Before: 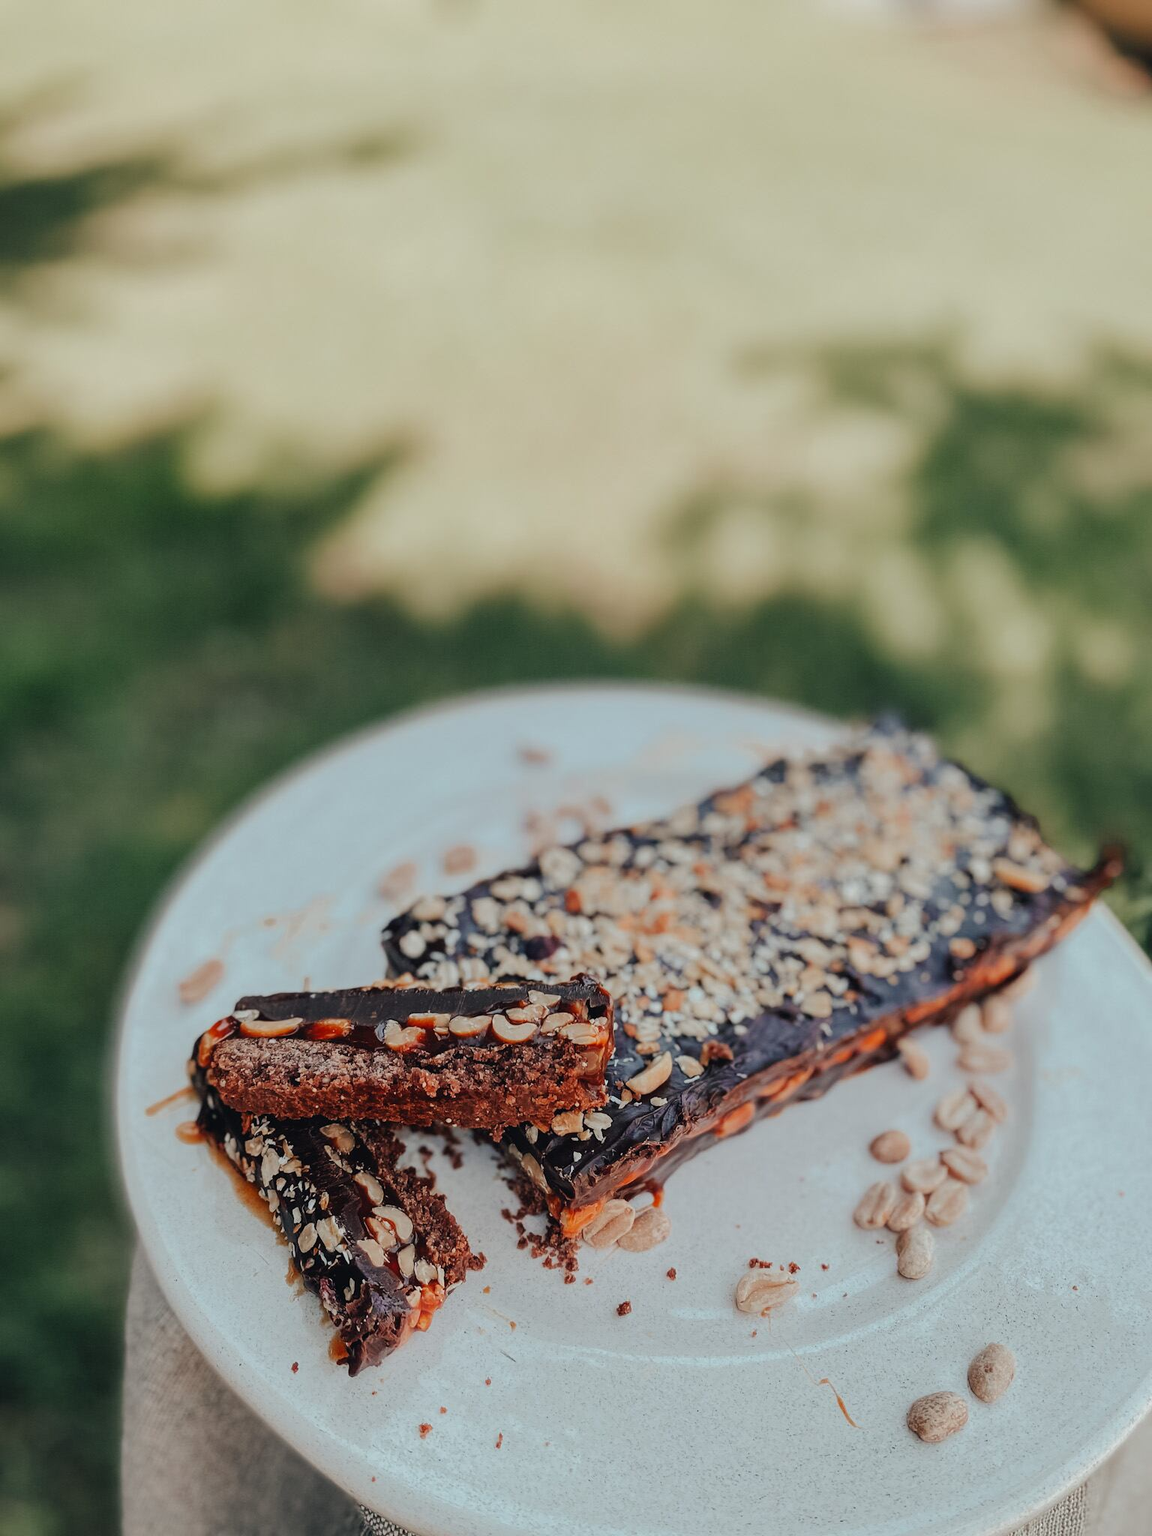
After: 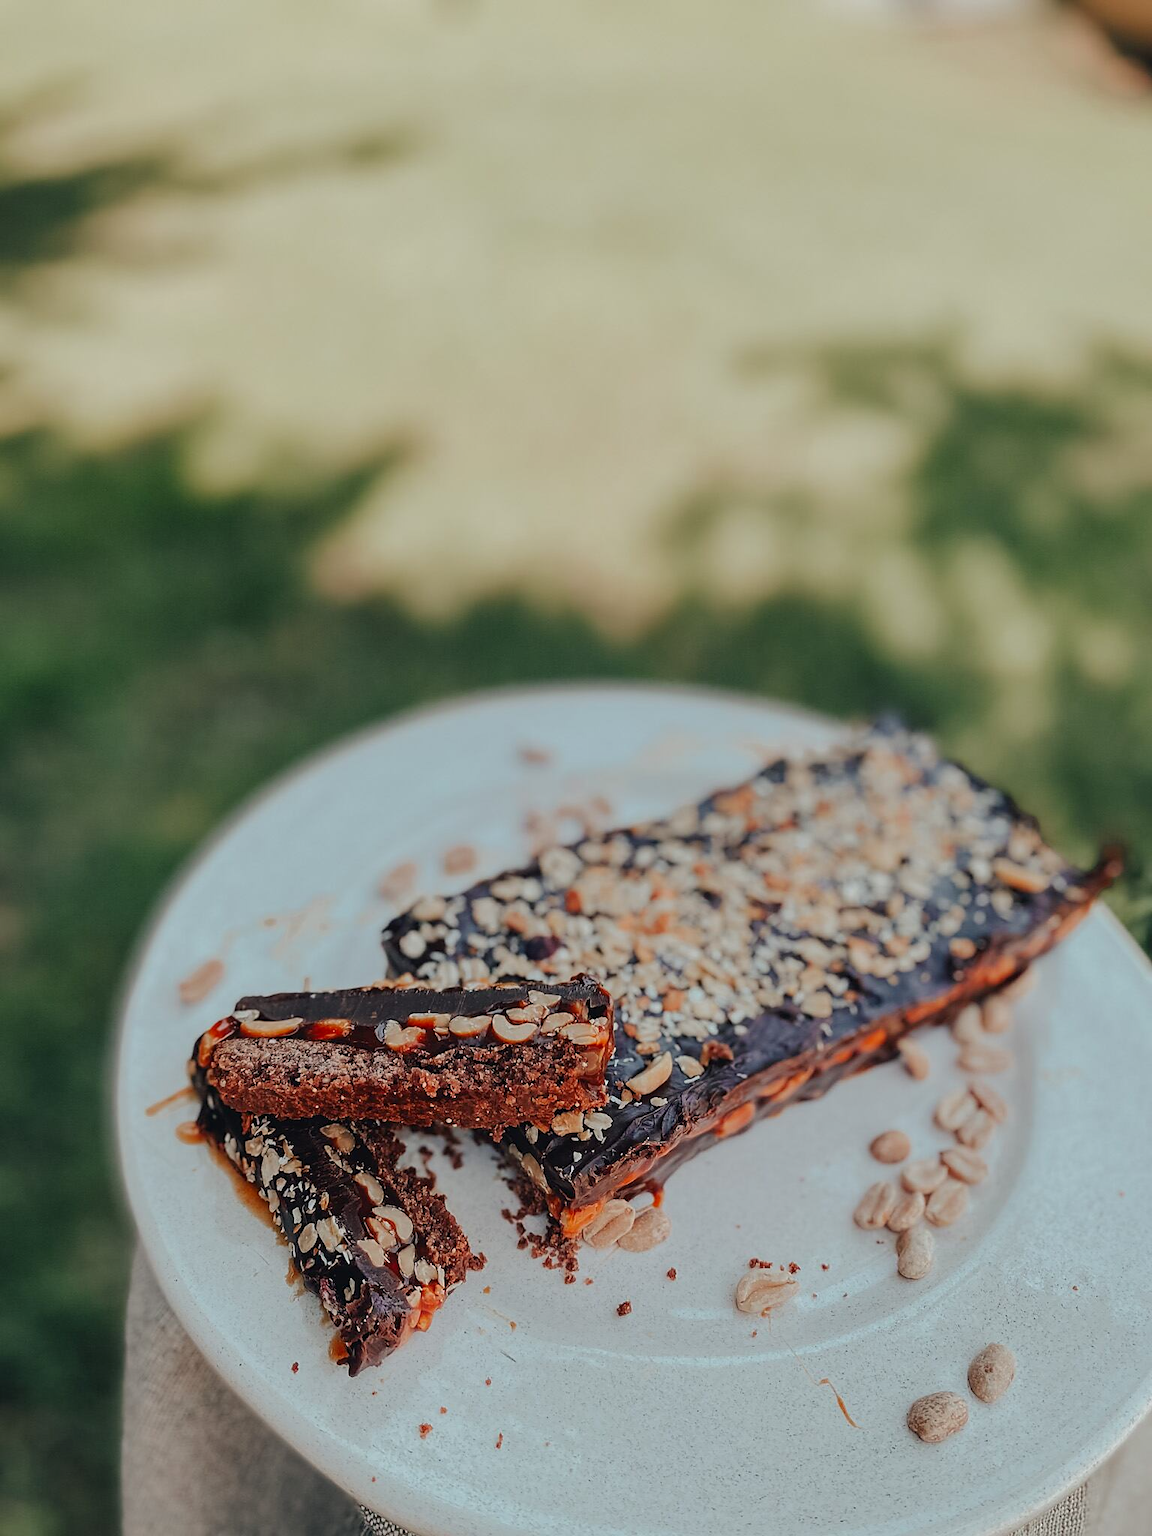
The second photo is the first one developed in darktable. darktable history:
shadows and highlights: radius 121.51, shadows 21.75, white point adjustment -9.66, highlights -12.54, soften with gaussian
exposure: exposure 0.223 EV, compensate exposure bias true, compensate highlight preservation false
sharpen: radius 1.893, amount 0.395, threshold 1.682
